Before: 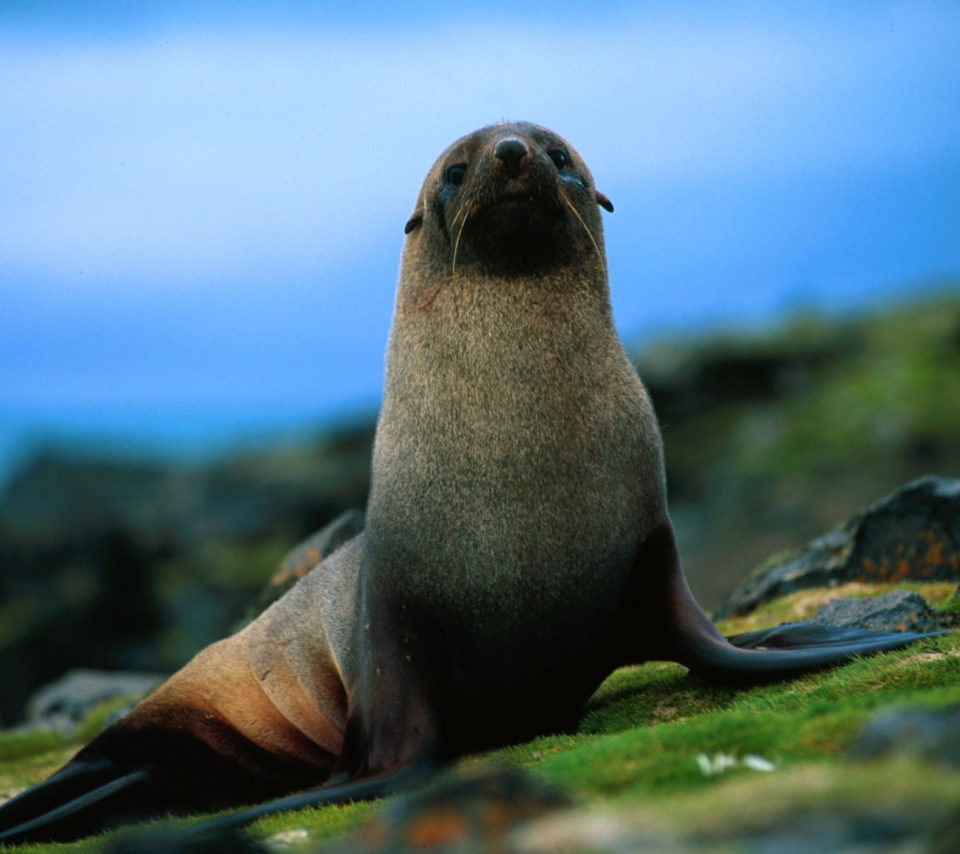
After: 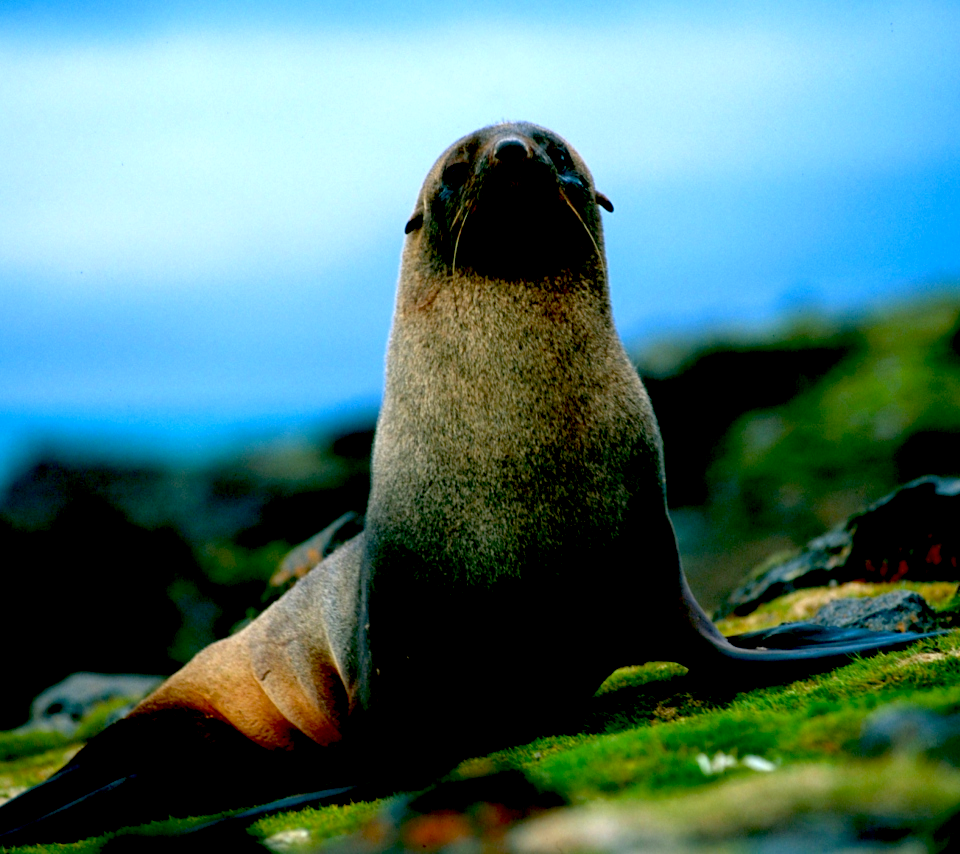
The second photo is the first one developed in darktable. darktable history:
exposure: black level correction 0.04, exposure 0.499 EV, compensate highlight preservation false
